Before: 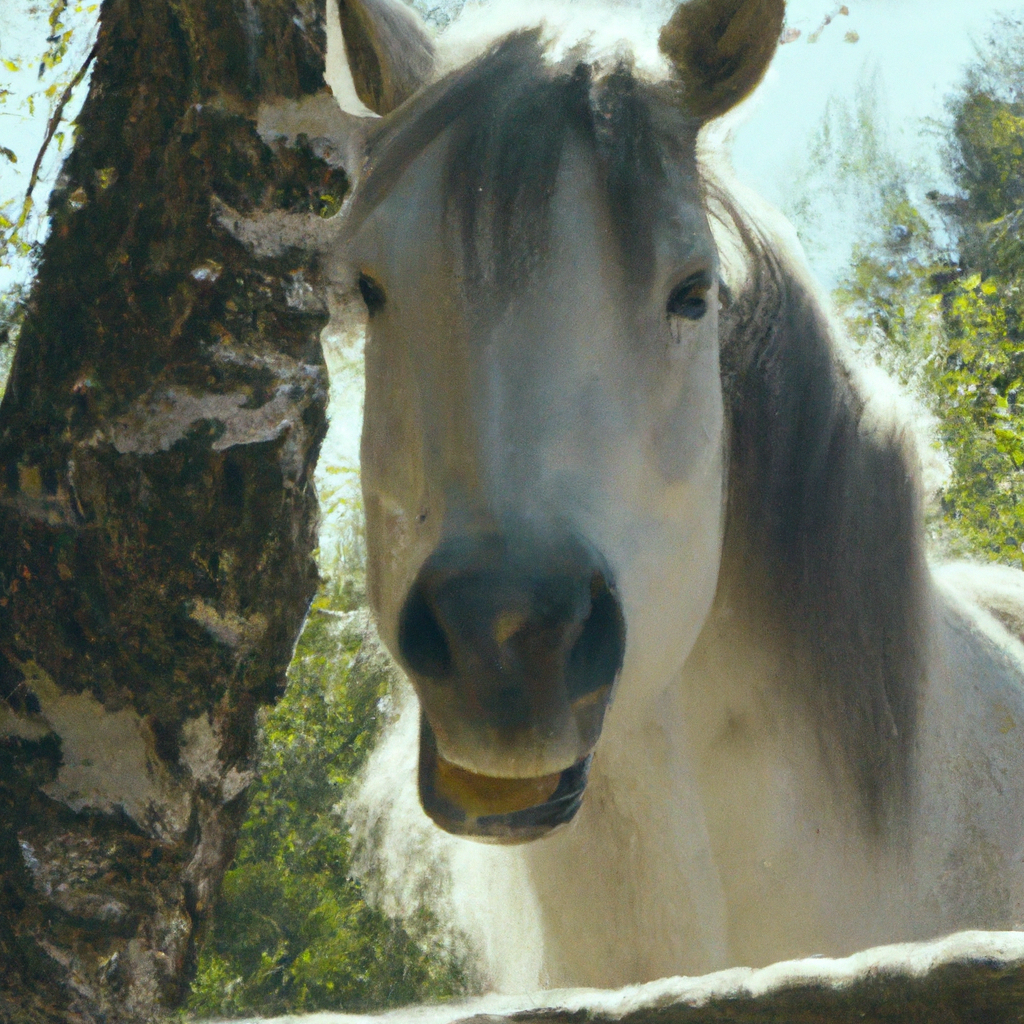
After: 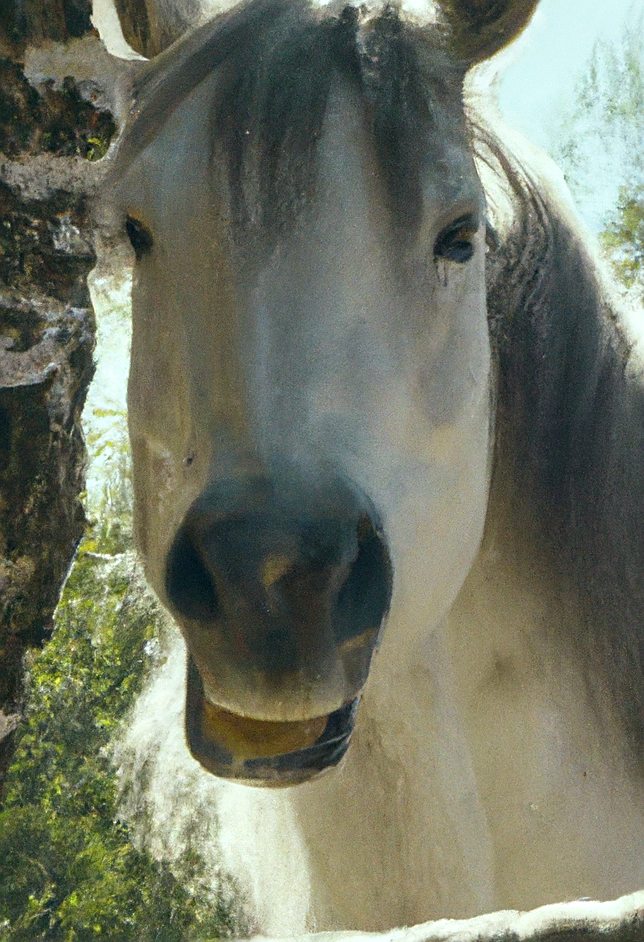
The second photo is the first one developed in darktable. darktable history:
sharpen: on, module defaults
shadows and highlights: shadows -28.35, highlights 30.45
local contrast: on, module defaults
crop and rotate: left 22.825%, top 5.624%, right 14.233%, bottom 2.347%
color calibration: illuminant same as pipeline (D50), x 0.345, y 0.358, temperature 4972.06 K
